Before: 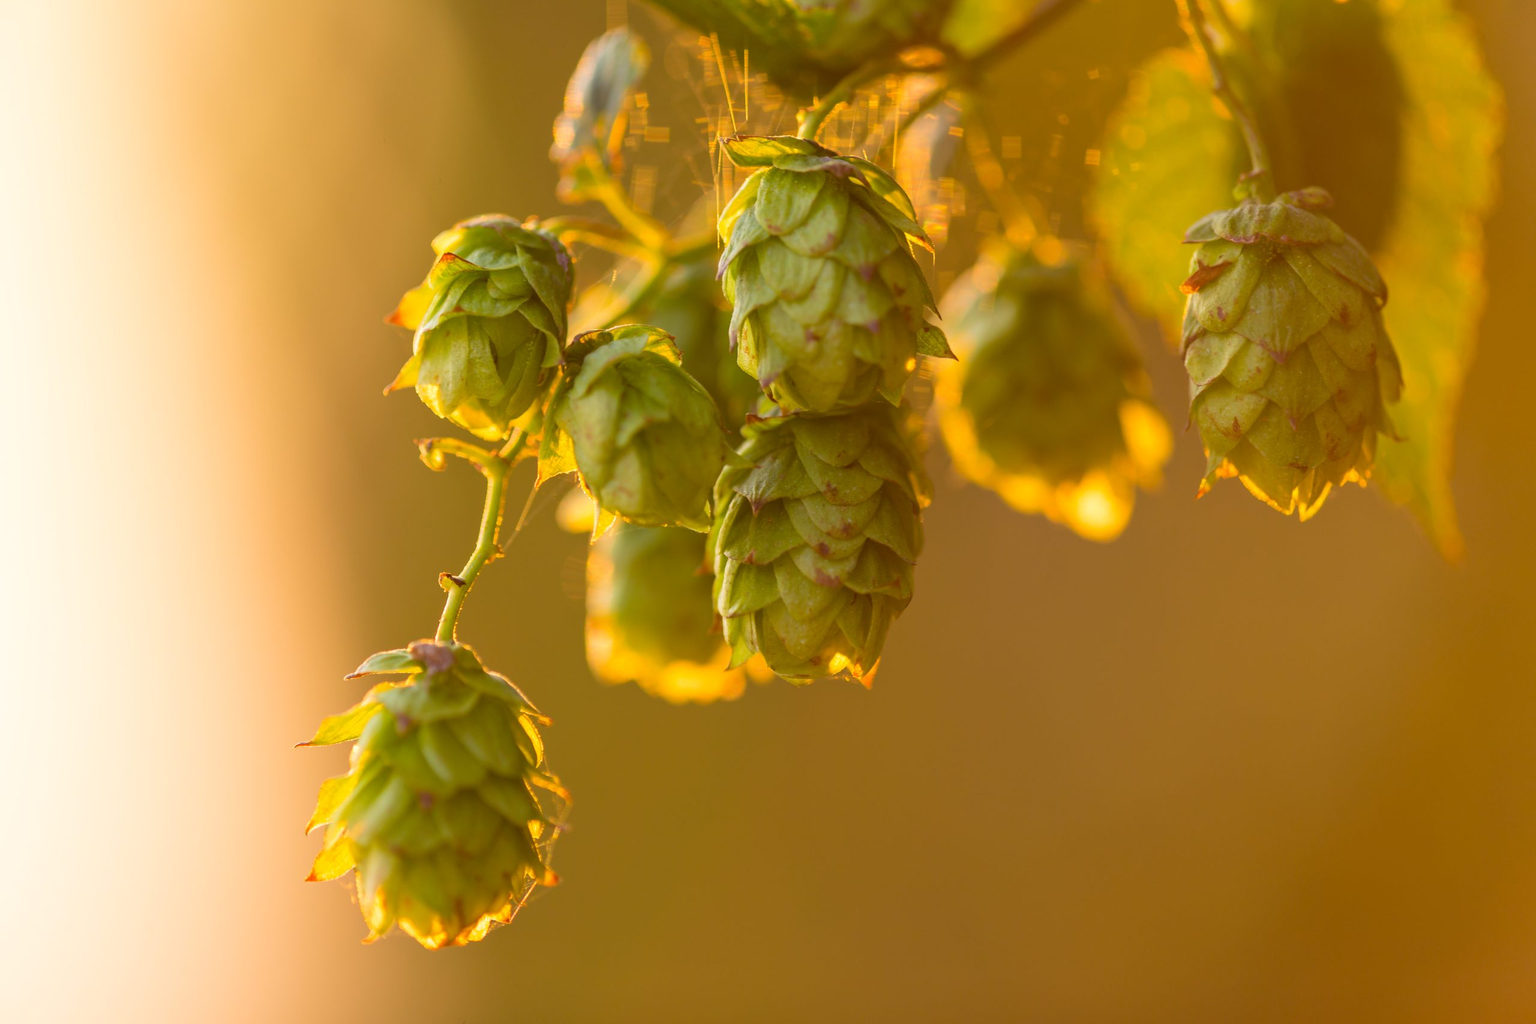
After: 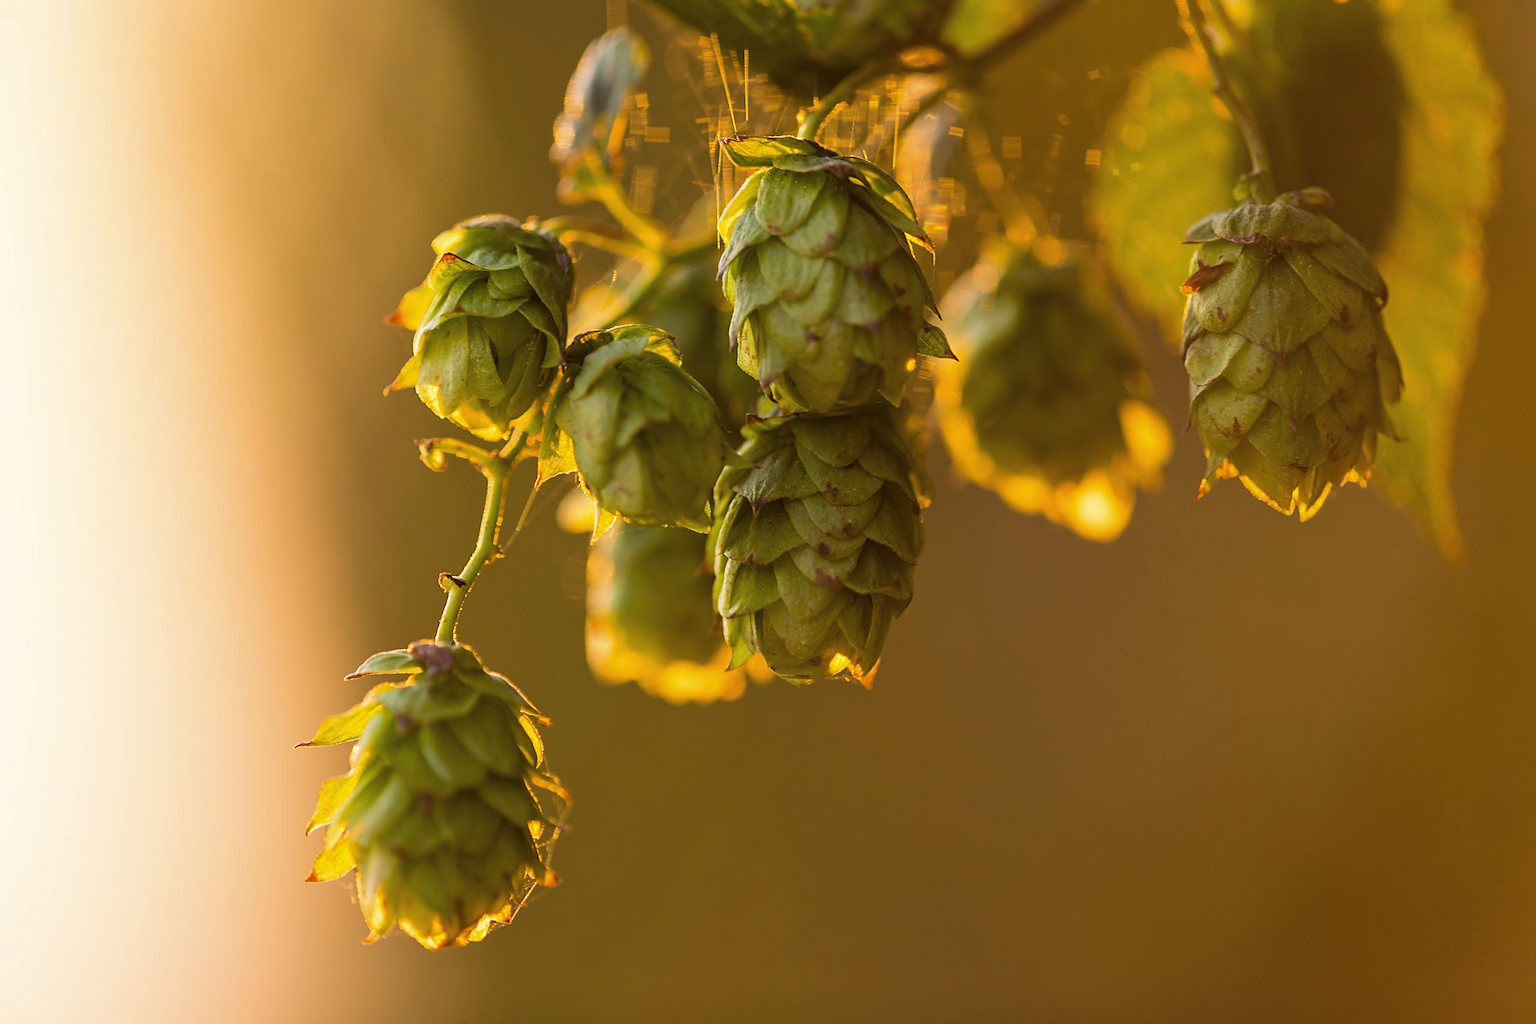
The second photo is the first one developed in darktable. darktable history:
sharpen: on, module defaults
levels: levels [0.116, 0.574, 1]
